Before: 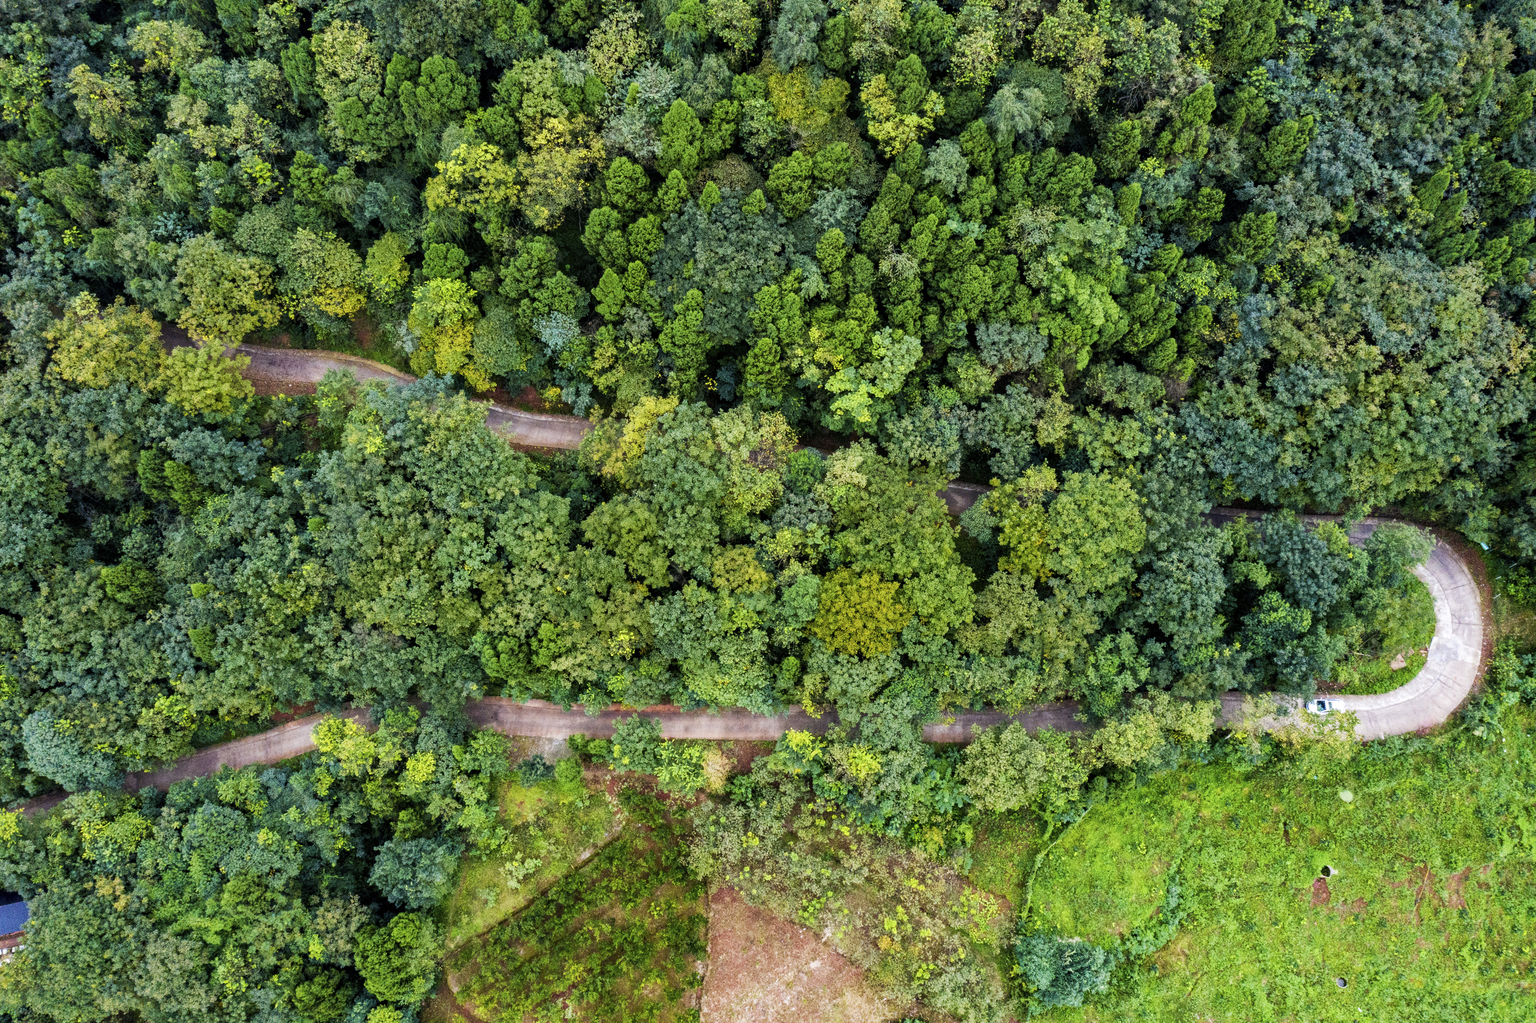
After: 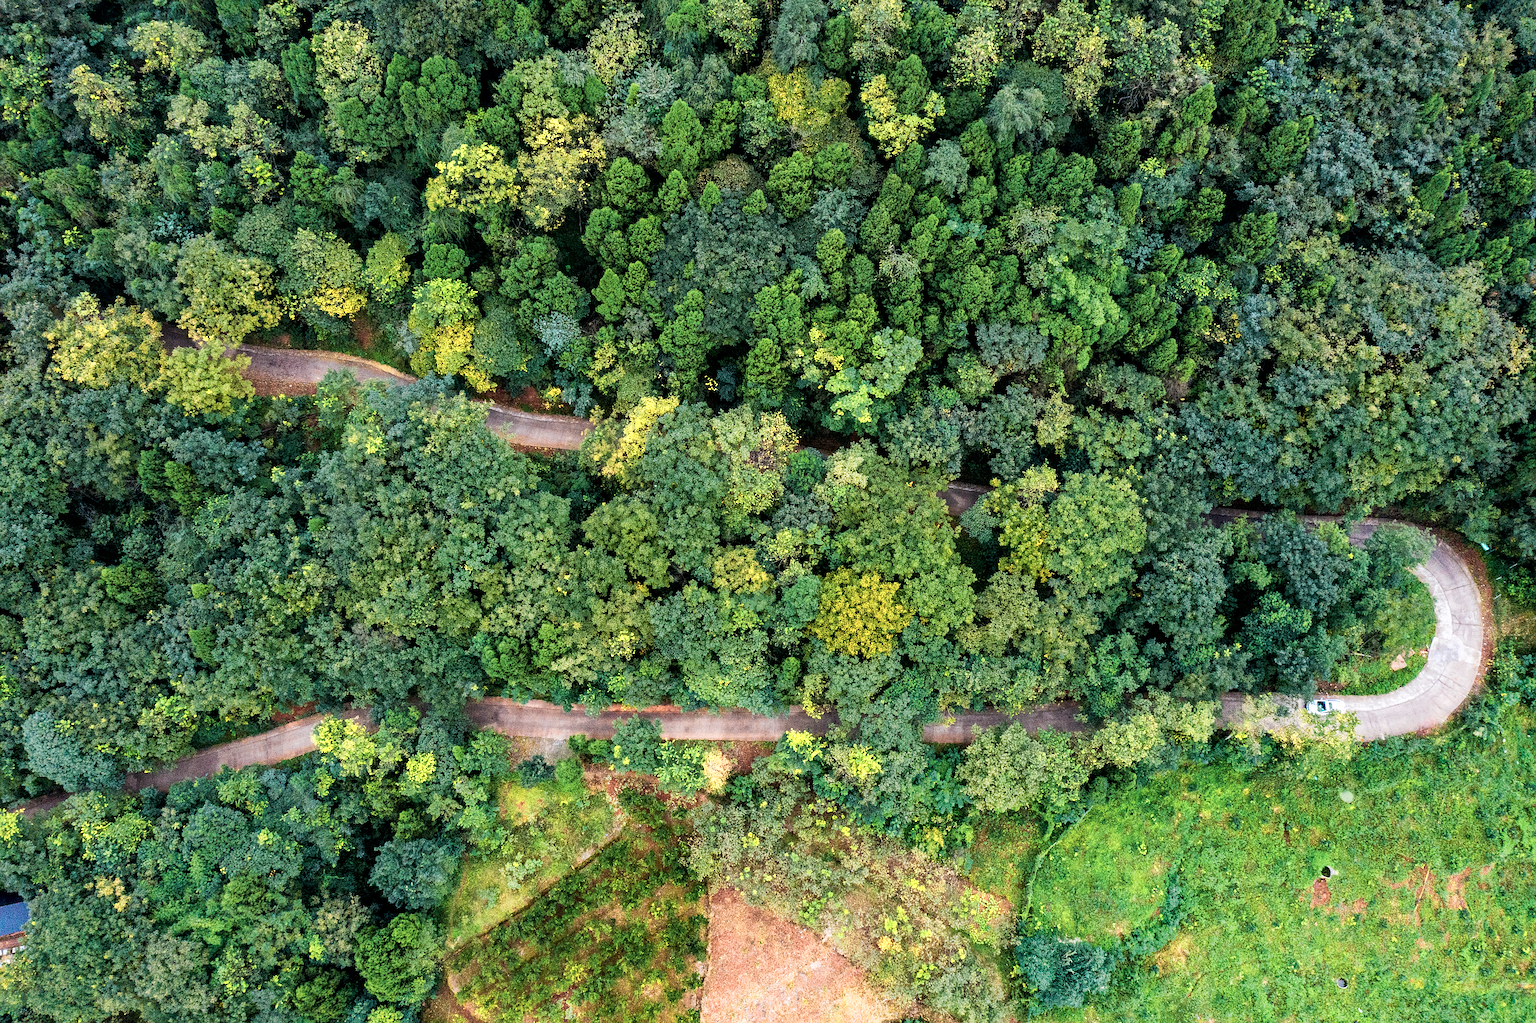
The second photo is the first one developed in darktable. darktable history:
sharpen: on, module defaults
color zones: curves: ch0 [(0.018, 0.548) (0.197, 0.654) (0.425, 0.447) (0.605, 0.658) (0.732, 0.579)]; ch1 [(0.105, 0.531) (0.224, 0.531) (0.386, 0.39) (0.618, 0.456) (0.732, 0.456) (0.956, 0.421)]; ch2 [(0.039, 0.583) (0.215, 0.465) (0.399, 0.544) (0.465, 0.548) (0.614, 0.447) (0.724, 0.43) (0.882, 0.623) (0.956, 0.632)]
